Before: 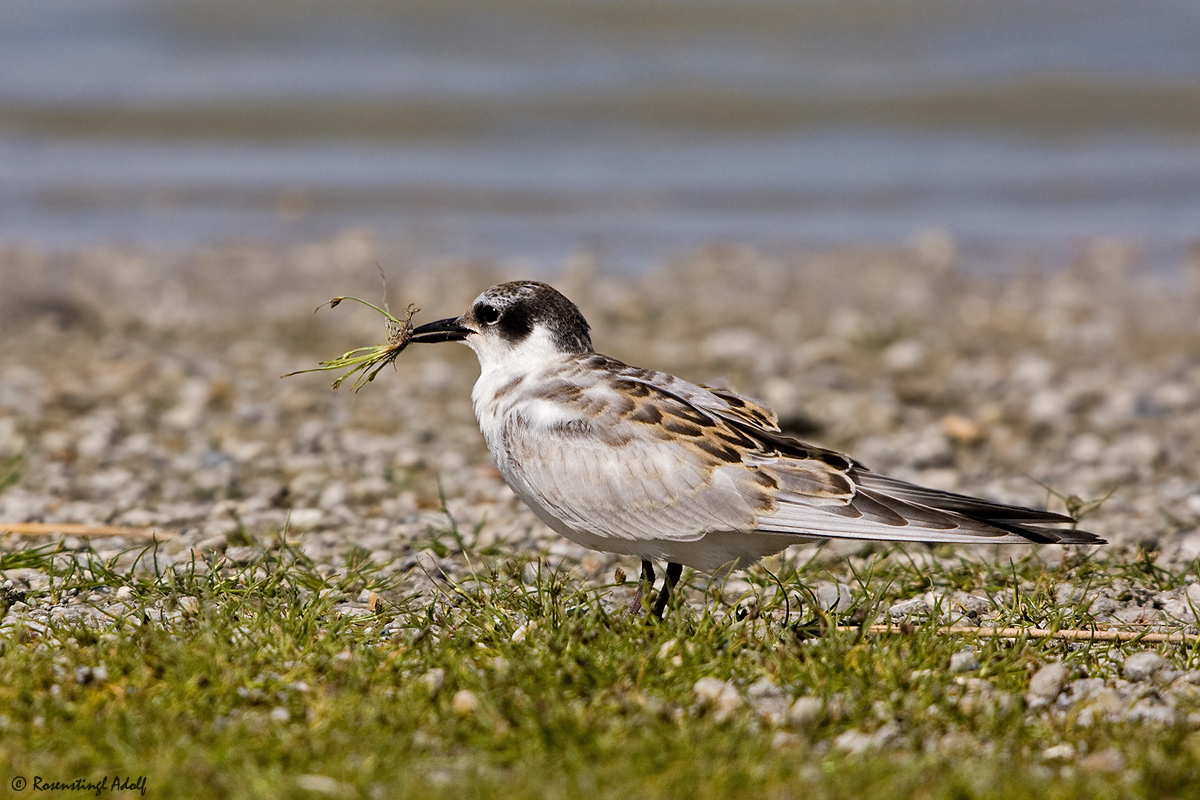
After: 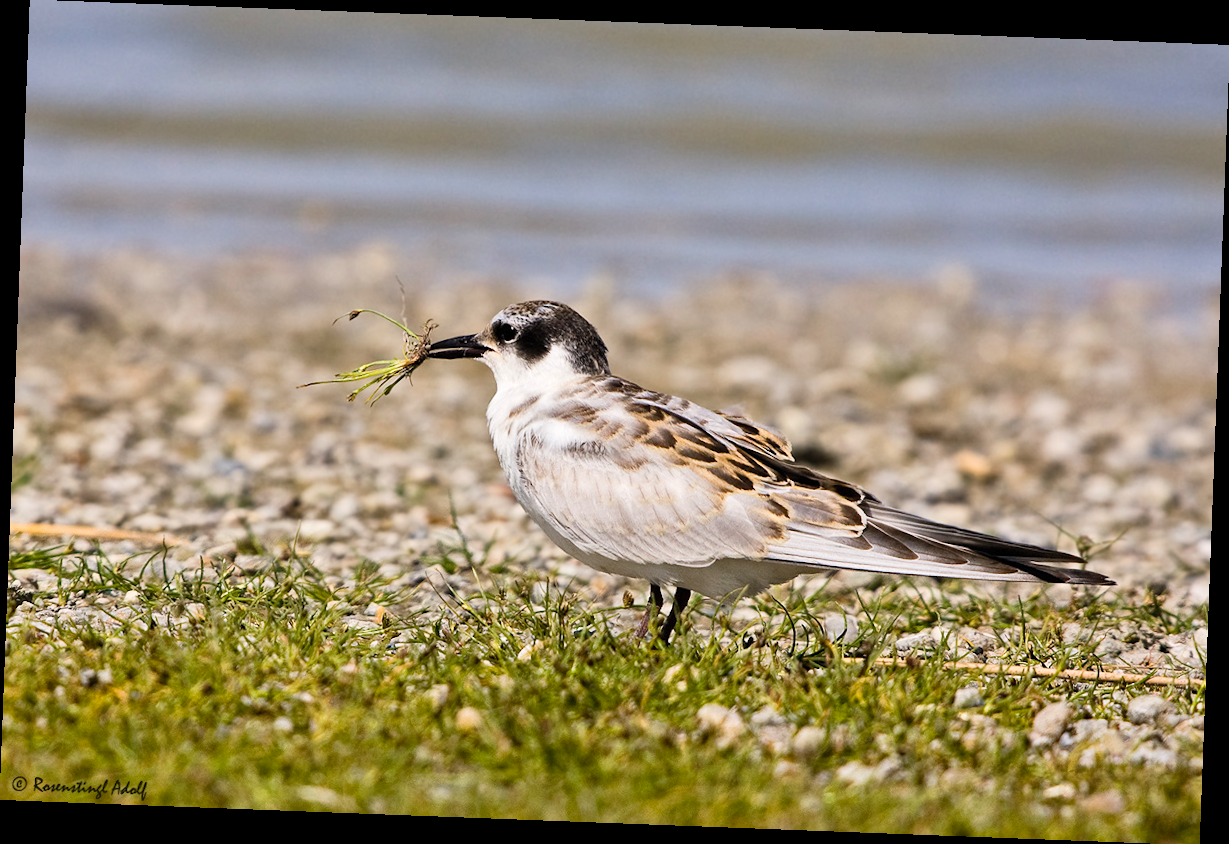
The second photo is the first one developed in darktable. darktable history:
contrast brightness saturation: contrast 0.2, brightness 0.16, saturation 0.22
rotate and perspective: rotation 2.17°, automatic cropping off
